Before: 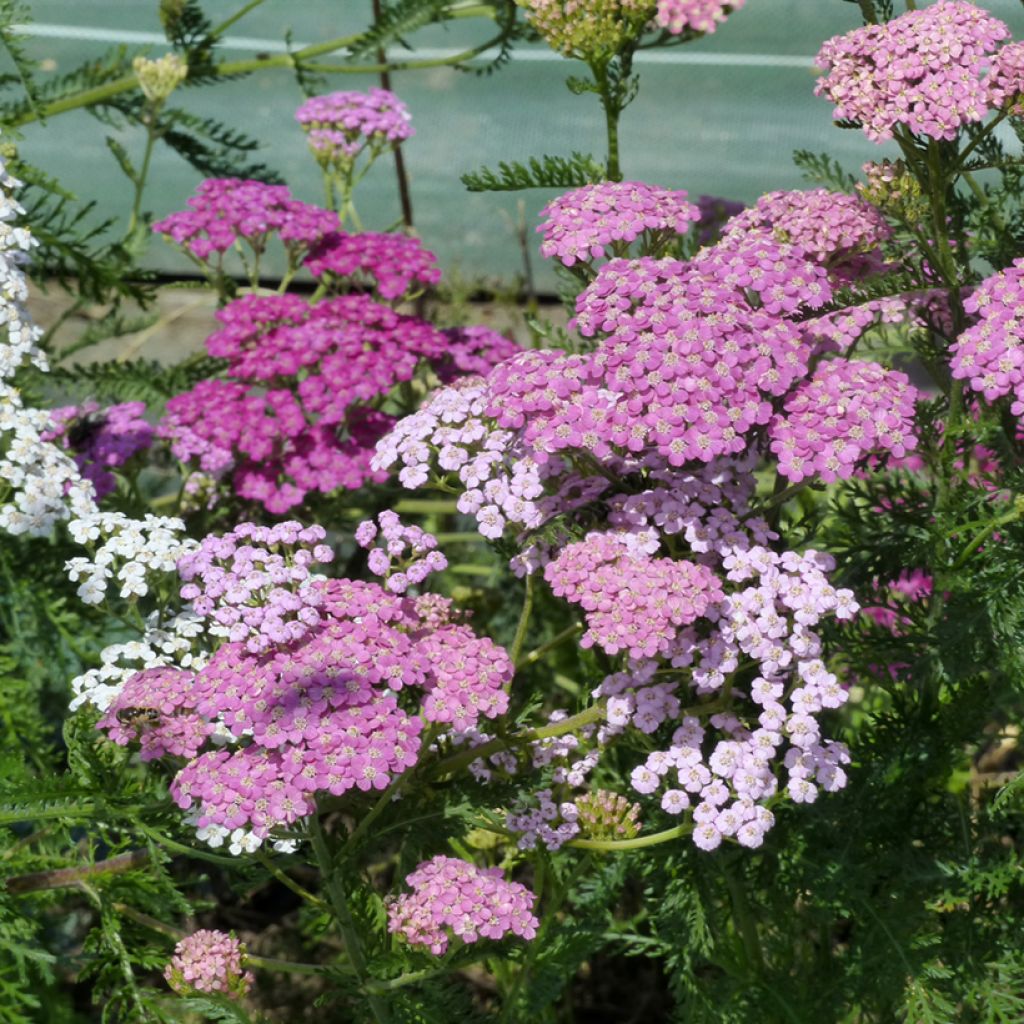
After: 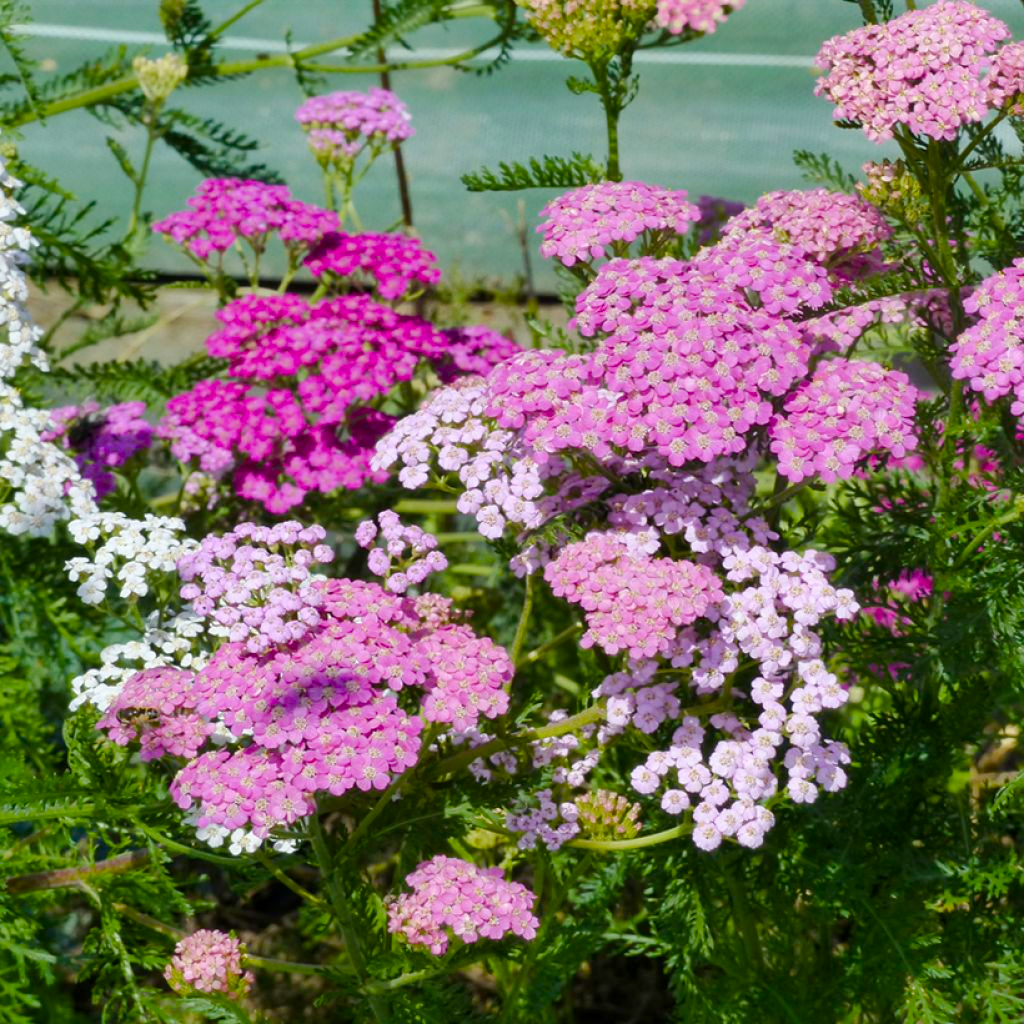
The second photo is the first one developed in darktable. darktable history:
color balance rgb: perceptual saturation grading › global saturation 20%, perceptual saturation grading › highlights -25.671%, perceptual saturation grading › shadows 49.295%, perceptual brilliance grading › mid-tones 9.44%, perceptual brilliance grading › shadows 14.592%, global vibrance 15.138%
